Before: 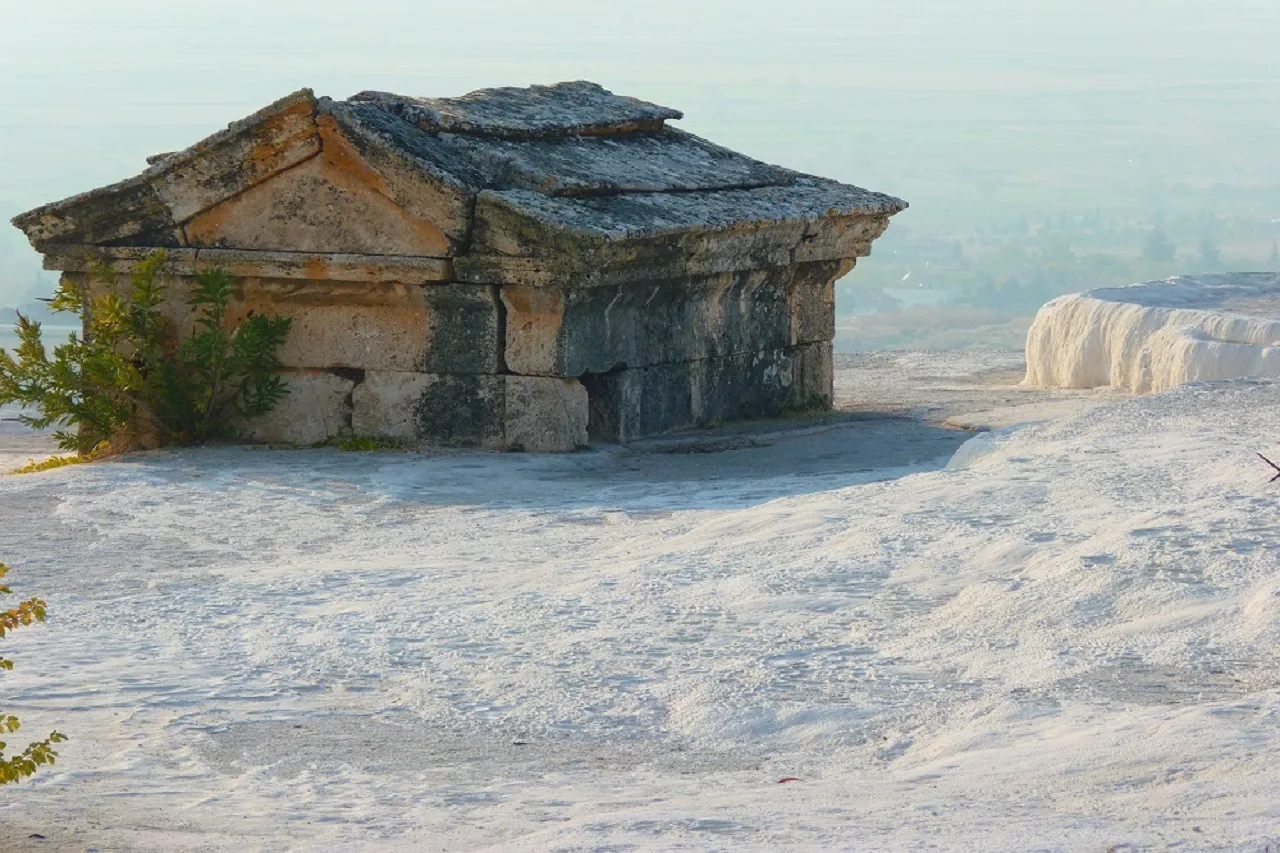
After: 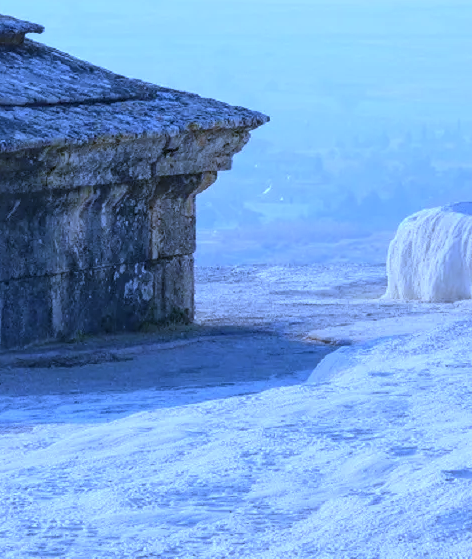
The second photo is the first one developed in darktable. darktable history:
white balance: red 0.766, blue 1.537
crop and rotate: left 49.936%, top 10.094%, right 13.136%, bottom 24.256%
local contrast: on, module defaults
